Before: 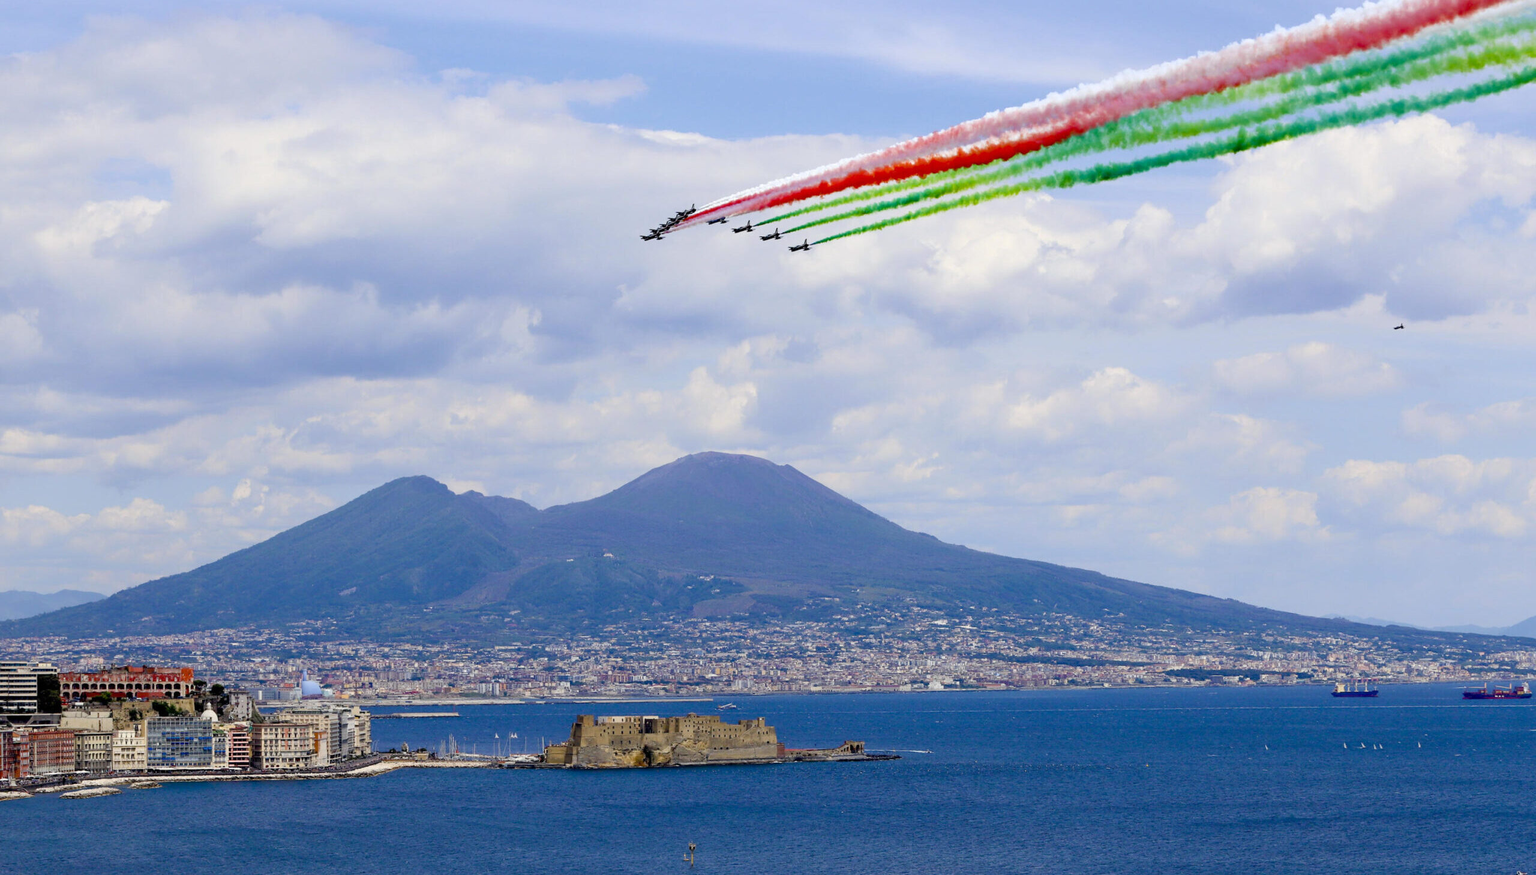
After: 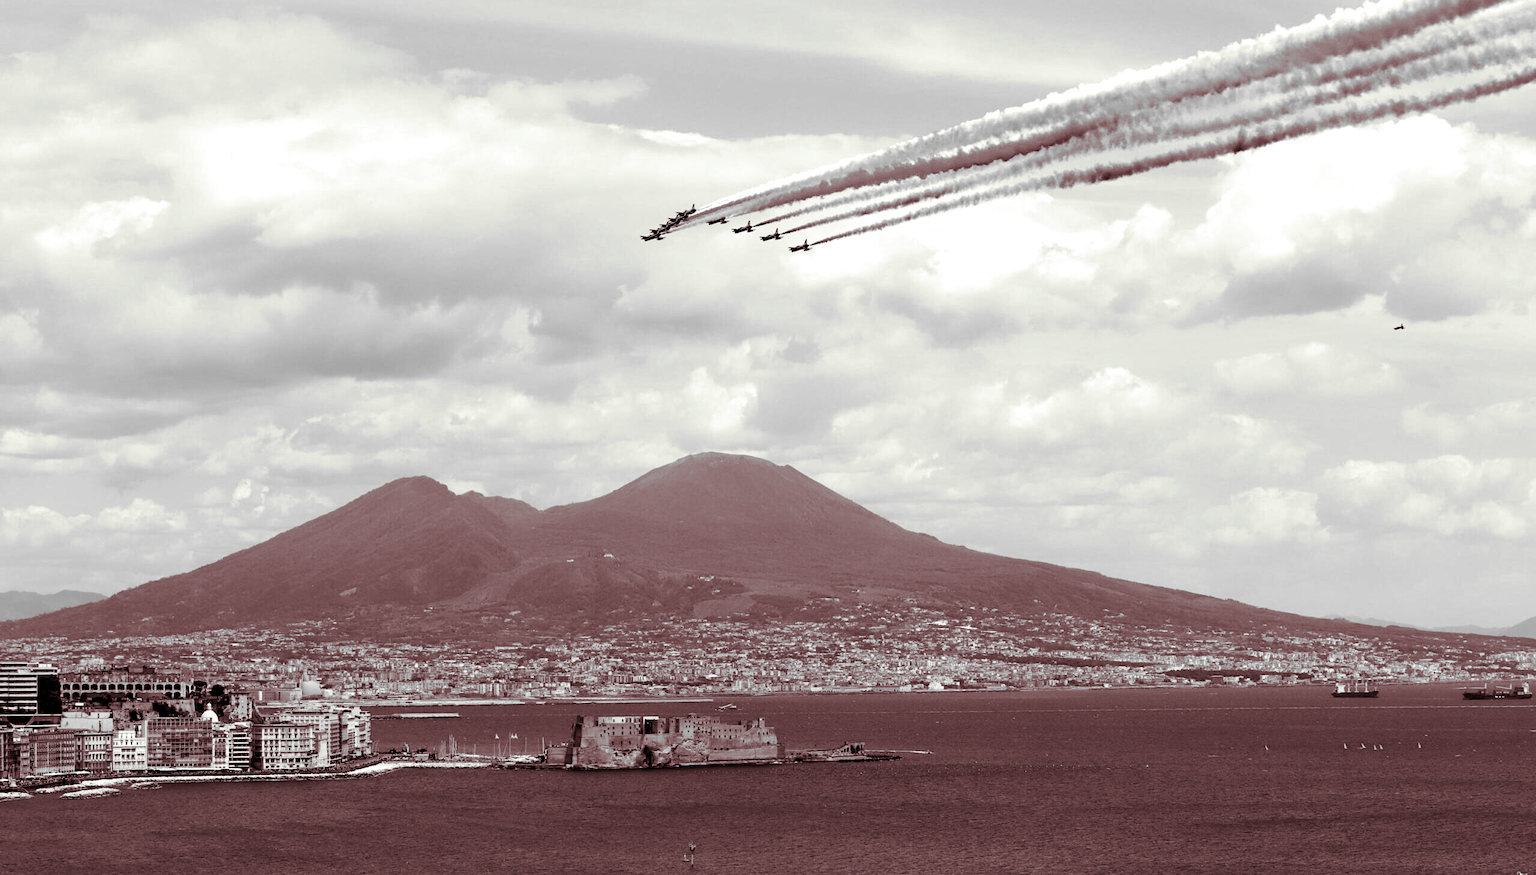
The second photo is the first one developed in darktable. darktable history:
tone equalizer: -8 EV -0.75 EV, -7 EV -0.7 EV, -6 EV -0.6 EV, -5 EV -0.4 EV, -3 EV 0.4 EV, -2 EV 0.6 EV, -1 EV 0.7 EV, +0 EV 0.75 EV, edges refinement/feathering 500, mask exposure compensation -1.57 EV, preserve details no
split-toning: on, module defaults
white balance: red 1, blue 1
monochrome: a -92.57, b 58.91
